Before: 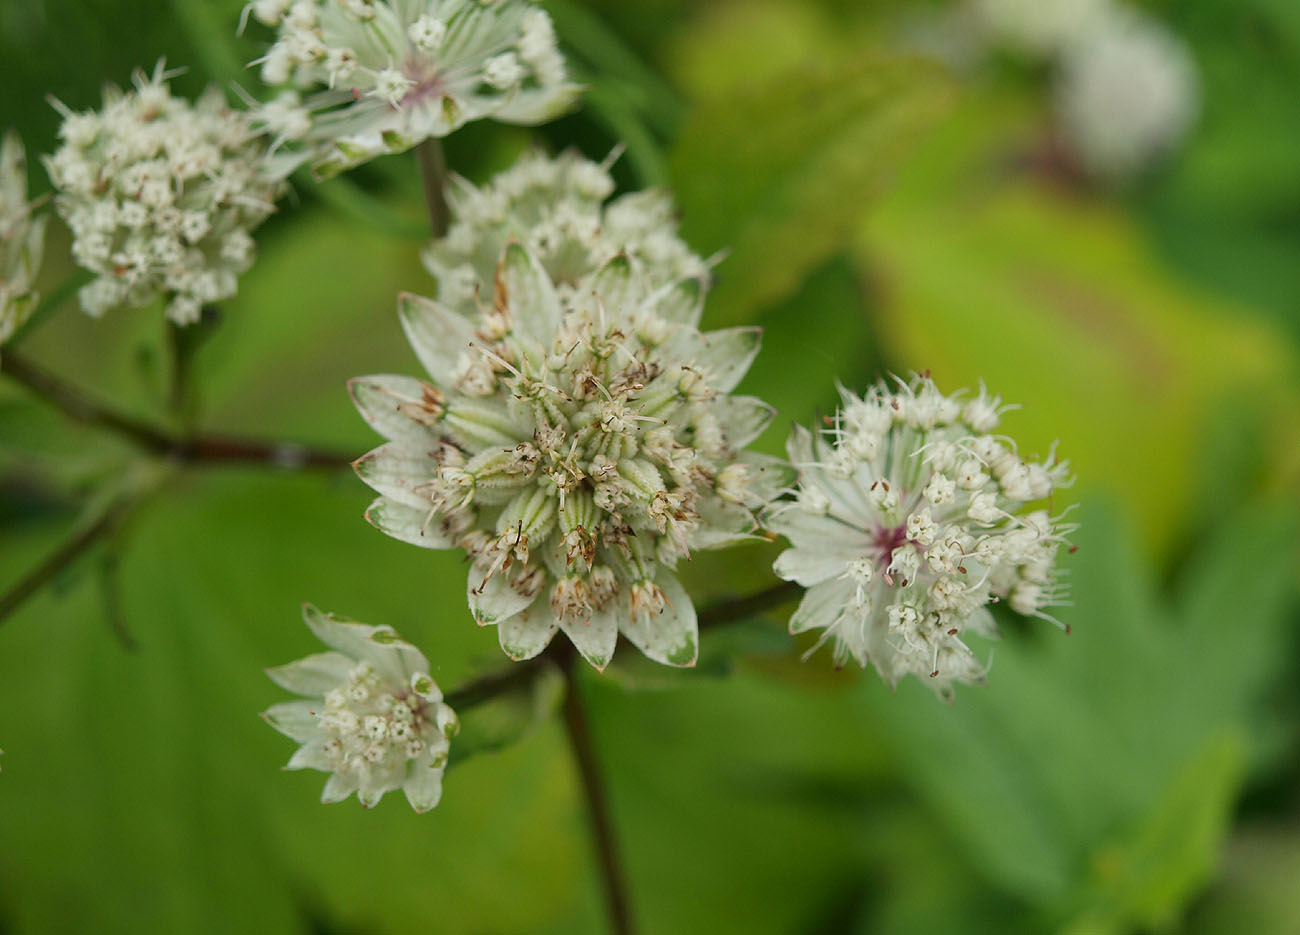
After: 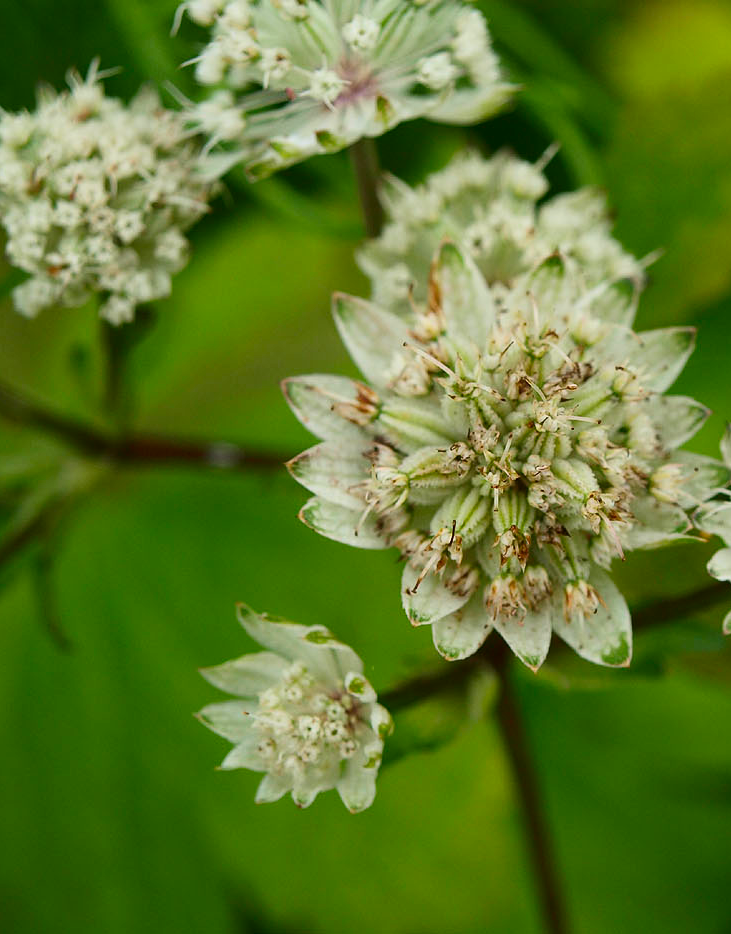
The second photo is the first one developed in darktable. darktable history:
crop: left 5.114%, right 38.589%
contrast brightness saturation: contrast 0.18, saturation 0.3
